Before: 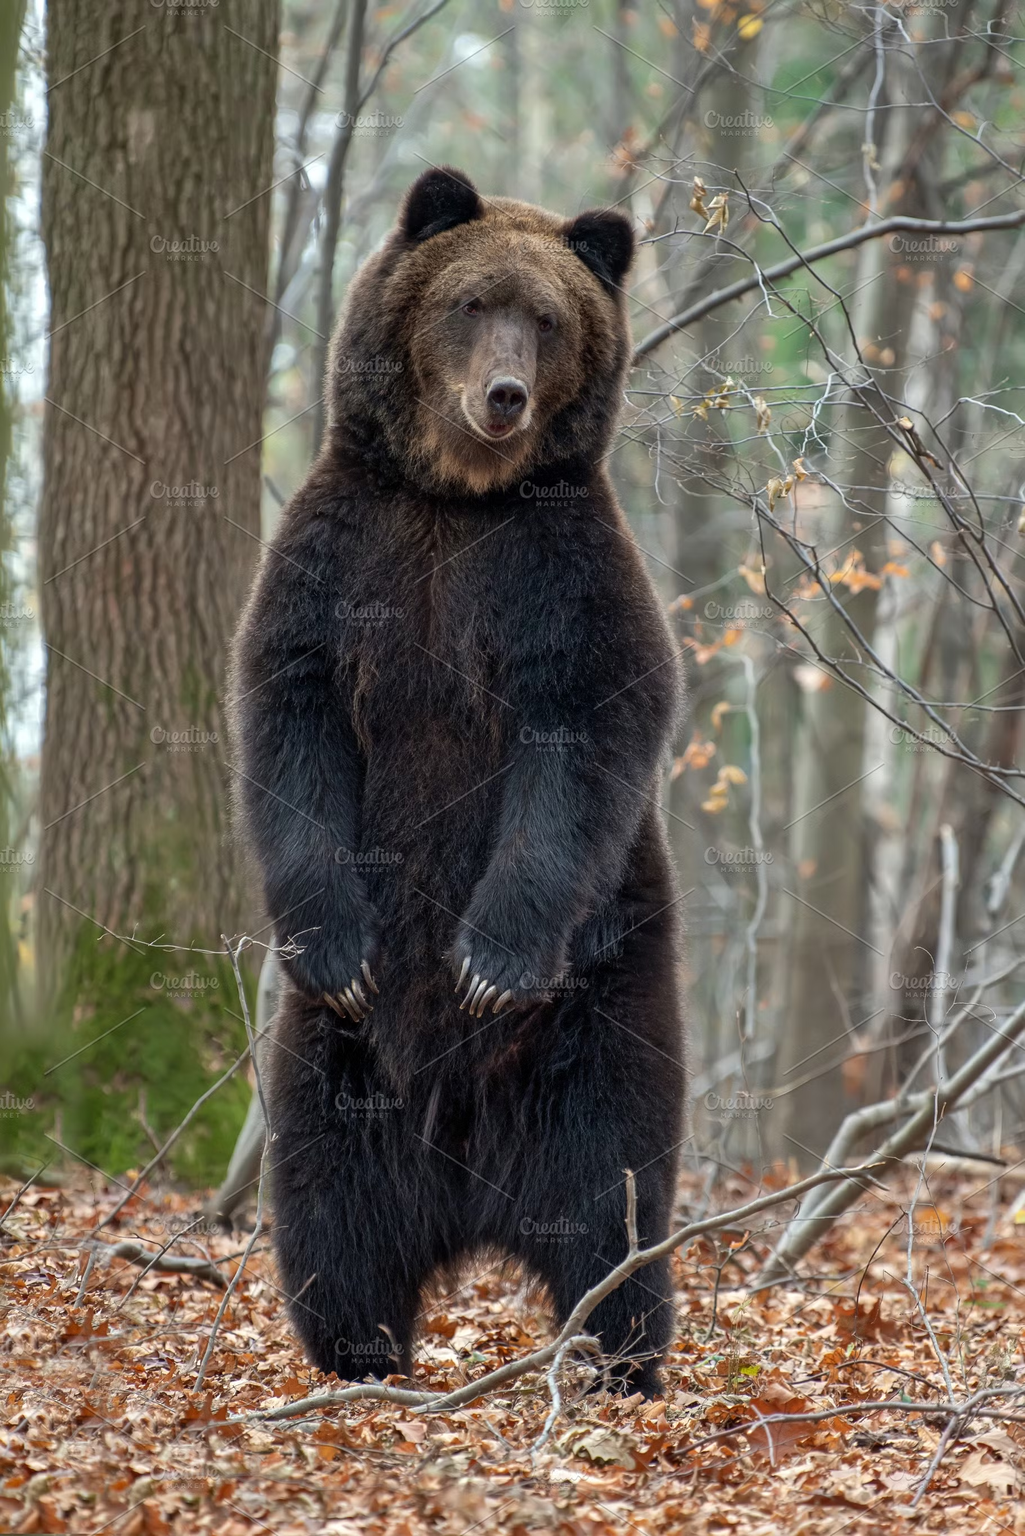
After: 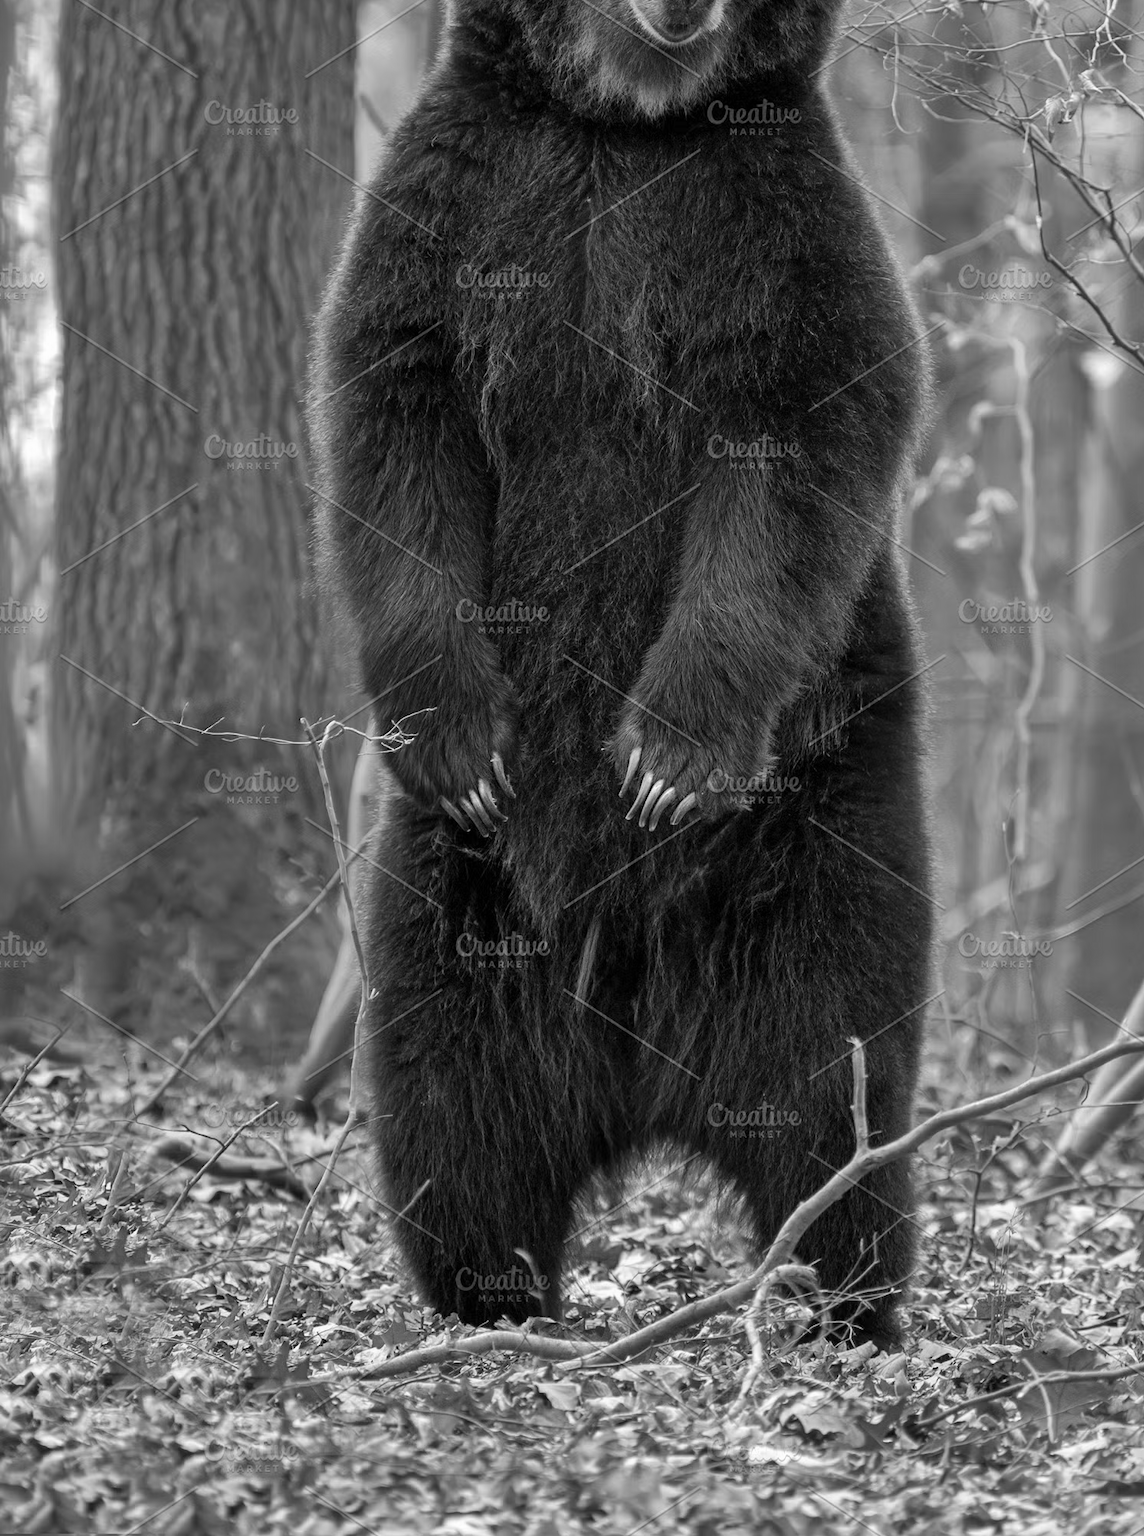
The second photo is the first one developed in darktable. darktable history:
shadows and highlights: shadows 35, highlights -35, soften with gaussian
crop: top 26.531%, right 17.959%
monochrome: size 1
